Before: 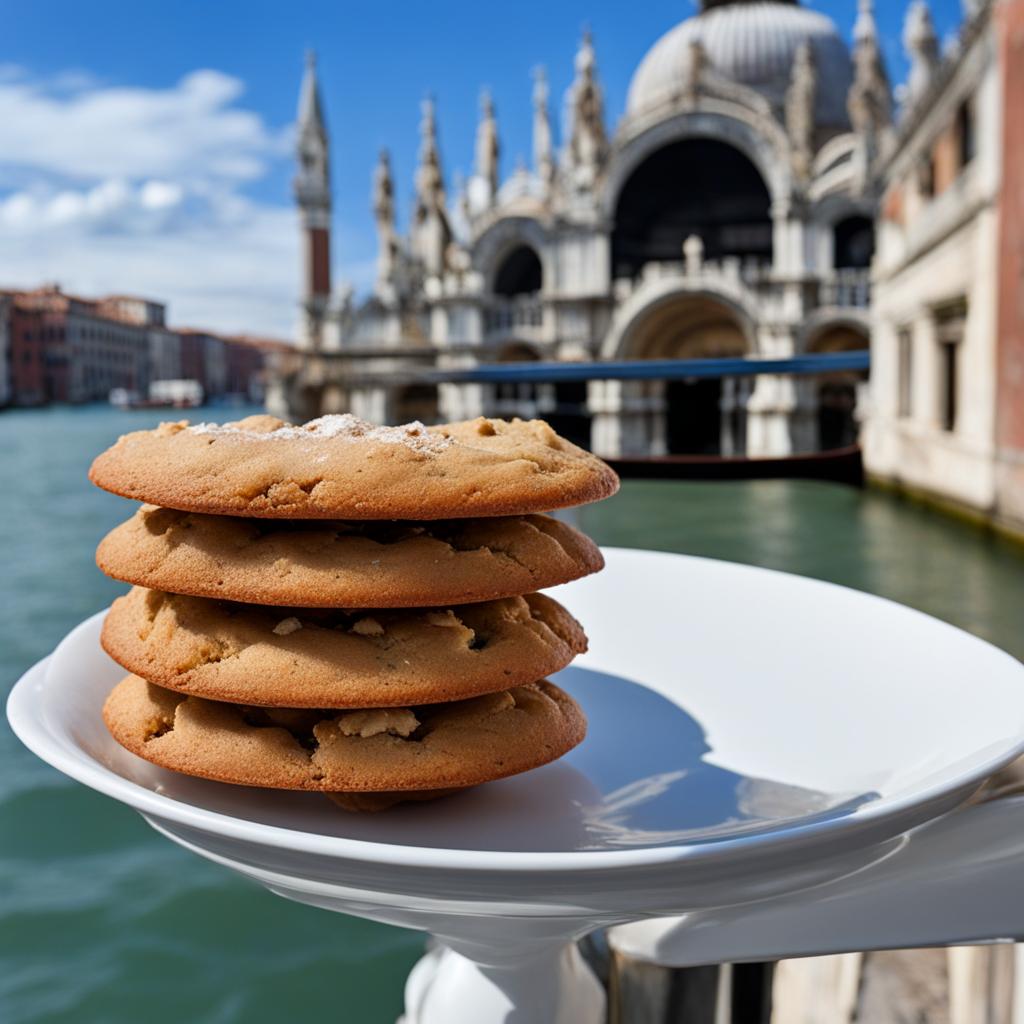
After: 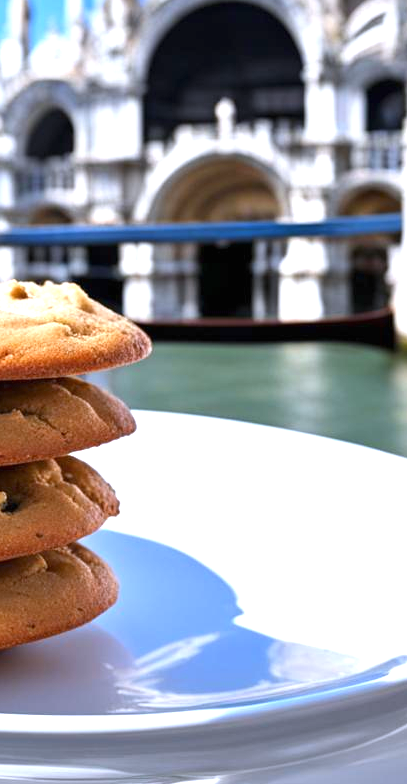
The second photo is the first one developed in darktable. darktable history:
white balance: red 0.967, blue 1.119, emerald 0.756
crop: left 45.721%, top 13.393%, right 14.118%, bottom 10.01%
exposure: black level correction 0, exposure 1.2 EV, compensate highlight preservation false
